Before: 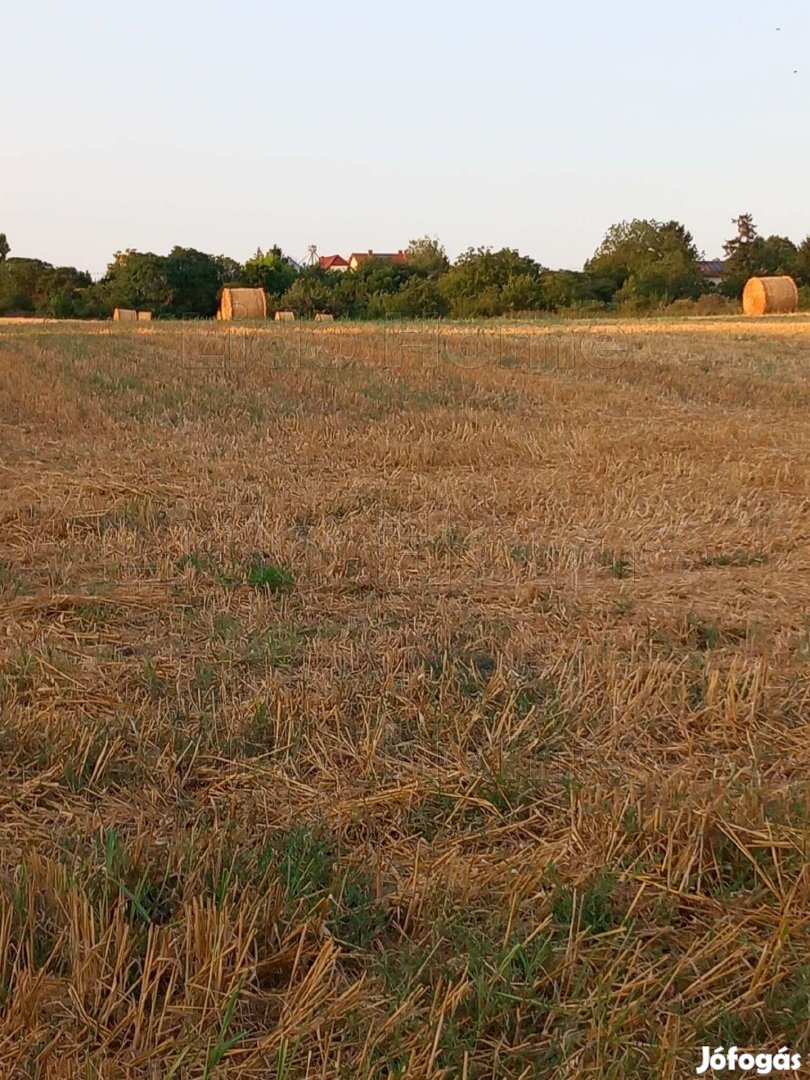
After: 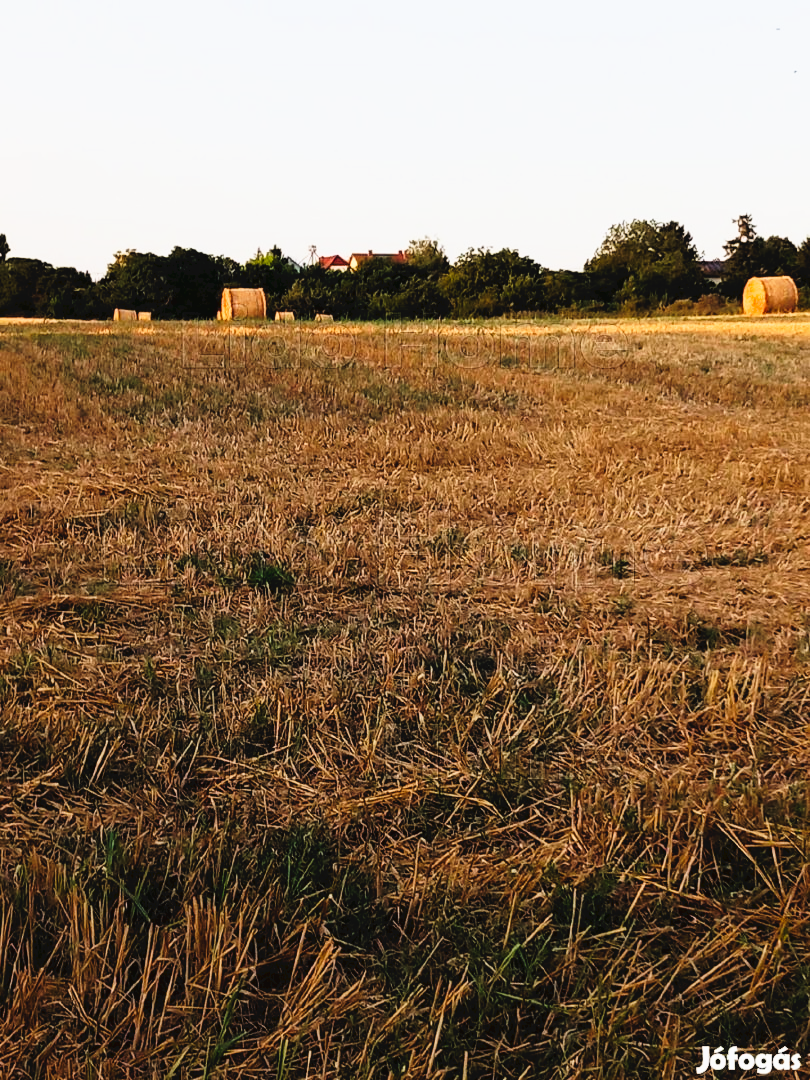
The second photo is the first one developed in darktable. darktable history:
filmic rgb: black relative exposure -4 EV, white relative exposure 3 EV, hardness 3.02, contrast 1.4
tone curve: curves: ch0 [(0, 0) (0.003, 0.047) (0.011, 0.047) (0.025, 0.049) (0.044, 0.051) (0.069, 0.055) (0.1, 0.066) (0.136, 0.089) (0.177, 0.12) (0.224, 0.155) (0.277, 0.205) (0.335, 0.281) (0.399, 0.37) (0.468, 0.47) (0.543, 0.574) (0.623, 0.687) (0.709, 0.801) (0.801, 0.89) (0.898, 0.963) (1, 1)], preserve colors none
